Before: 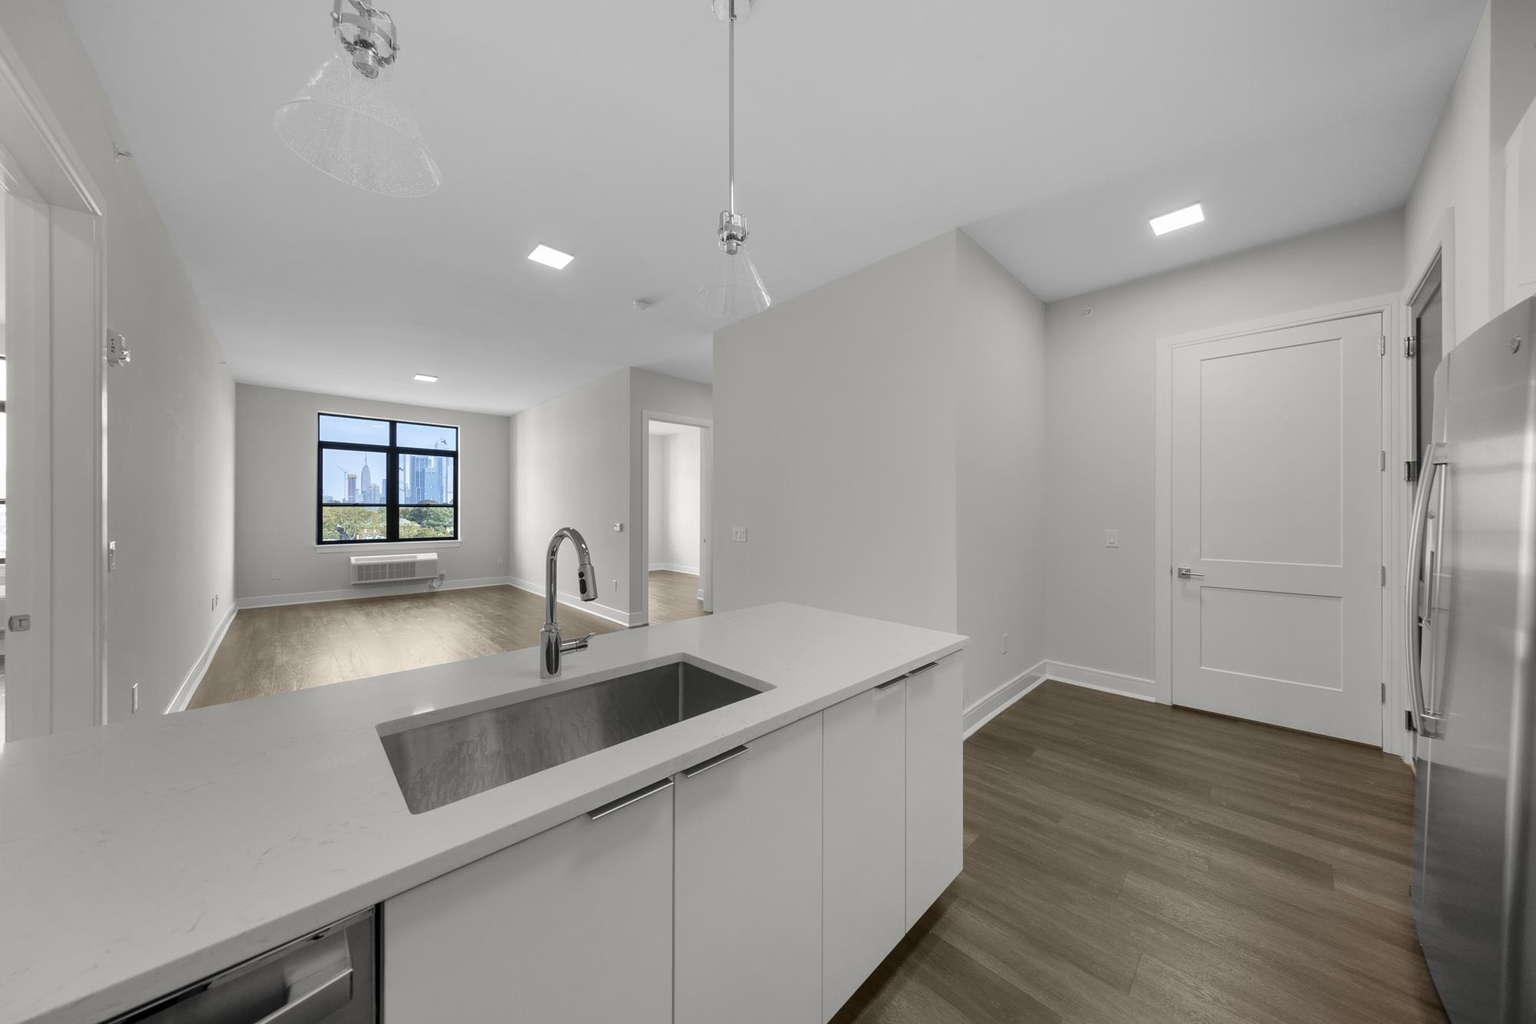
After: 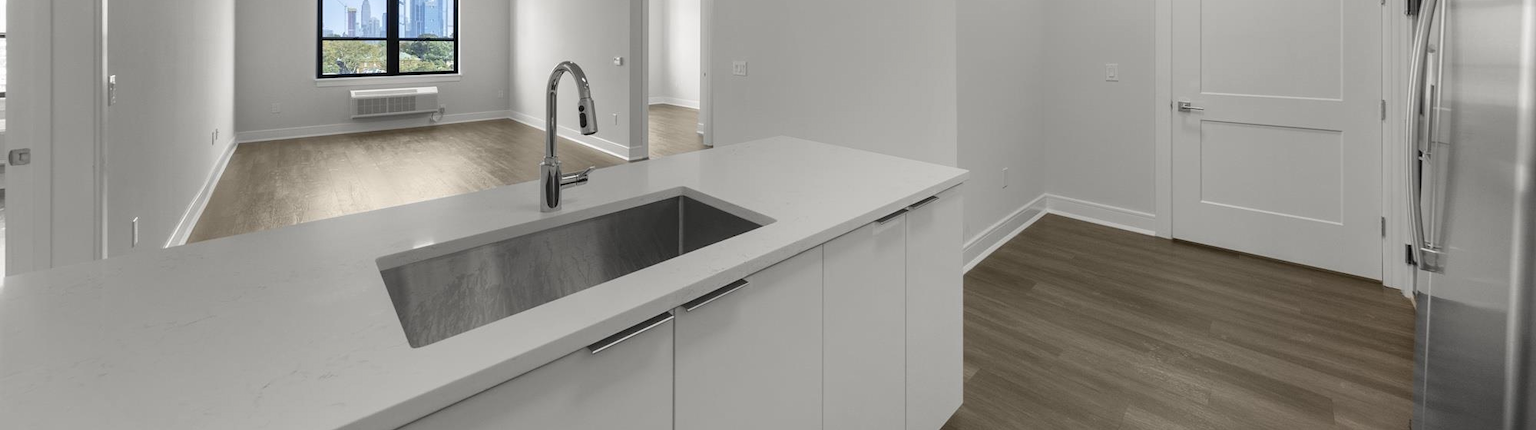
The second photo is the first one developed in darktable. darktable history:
crop: top 45.551%, bottom 12.262%
tone equalizer: -8 EV -0.55 EV
